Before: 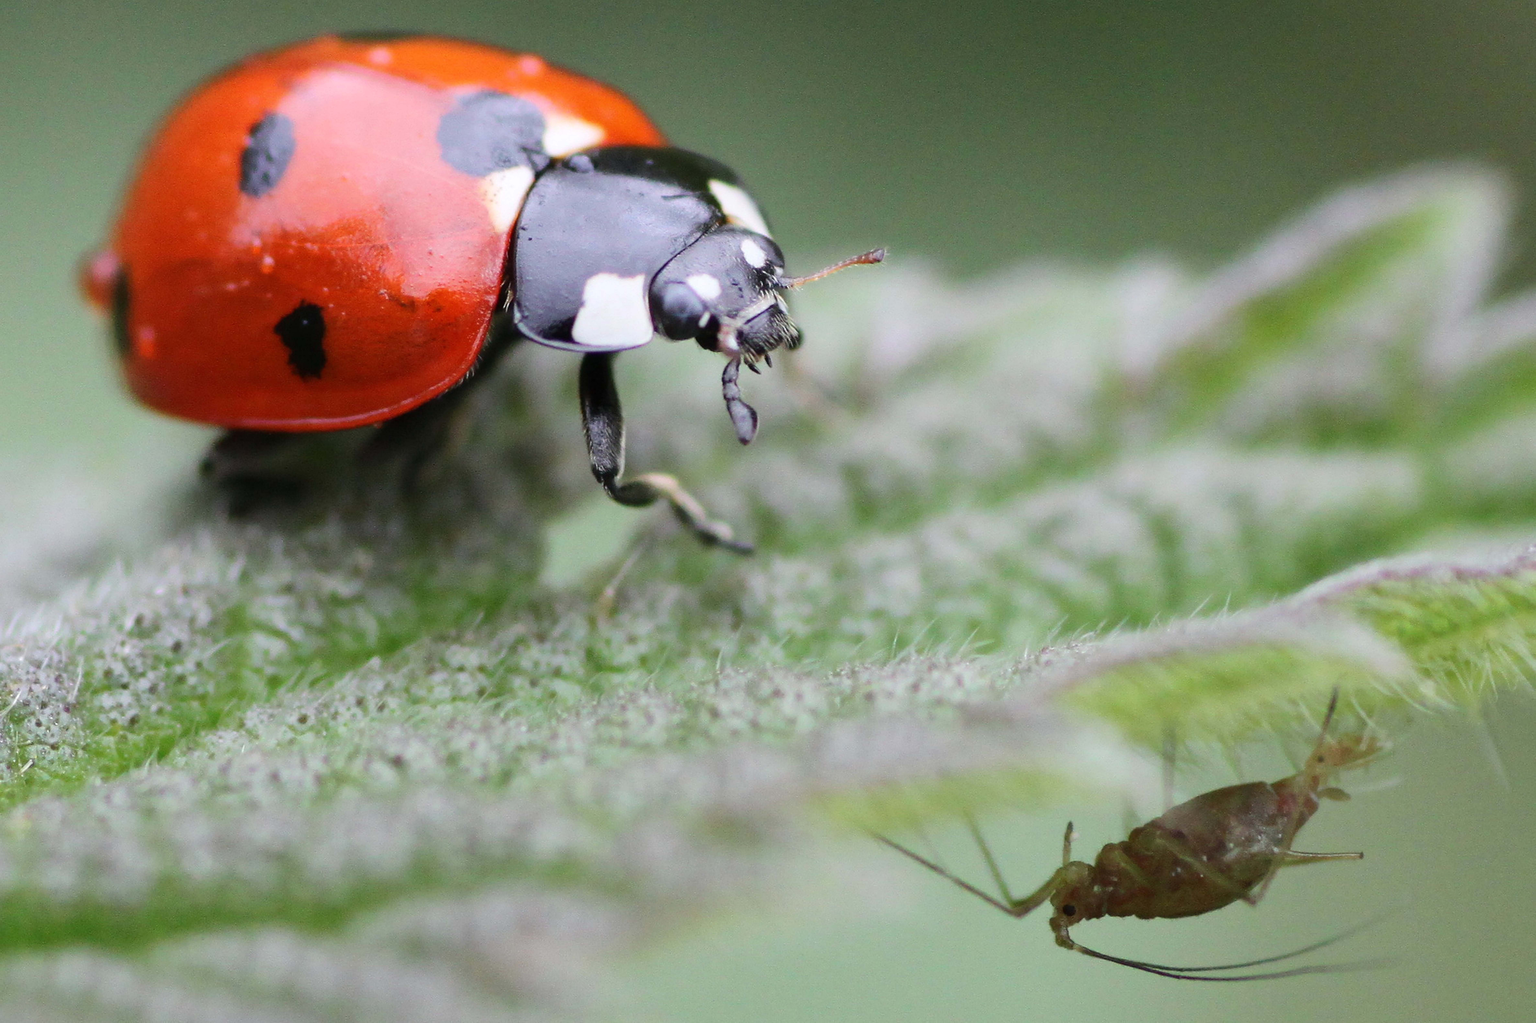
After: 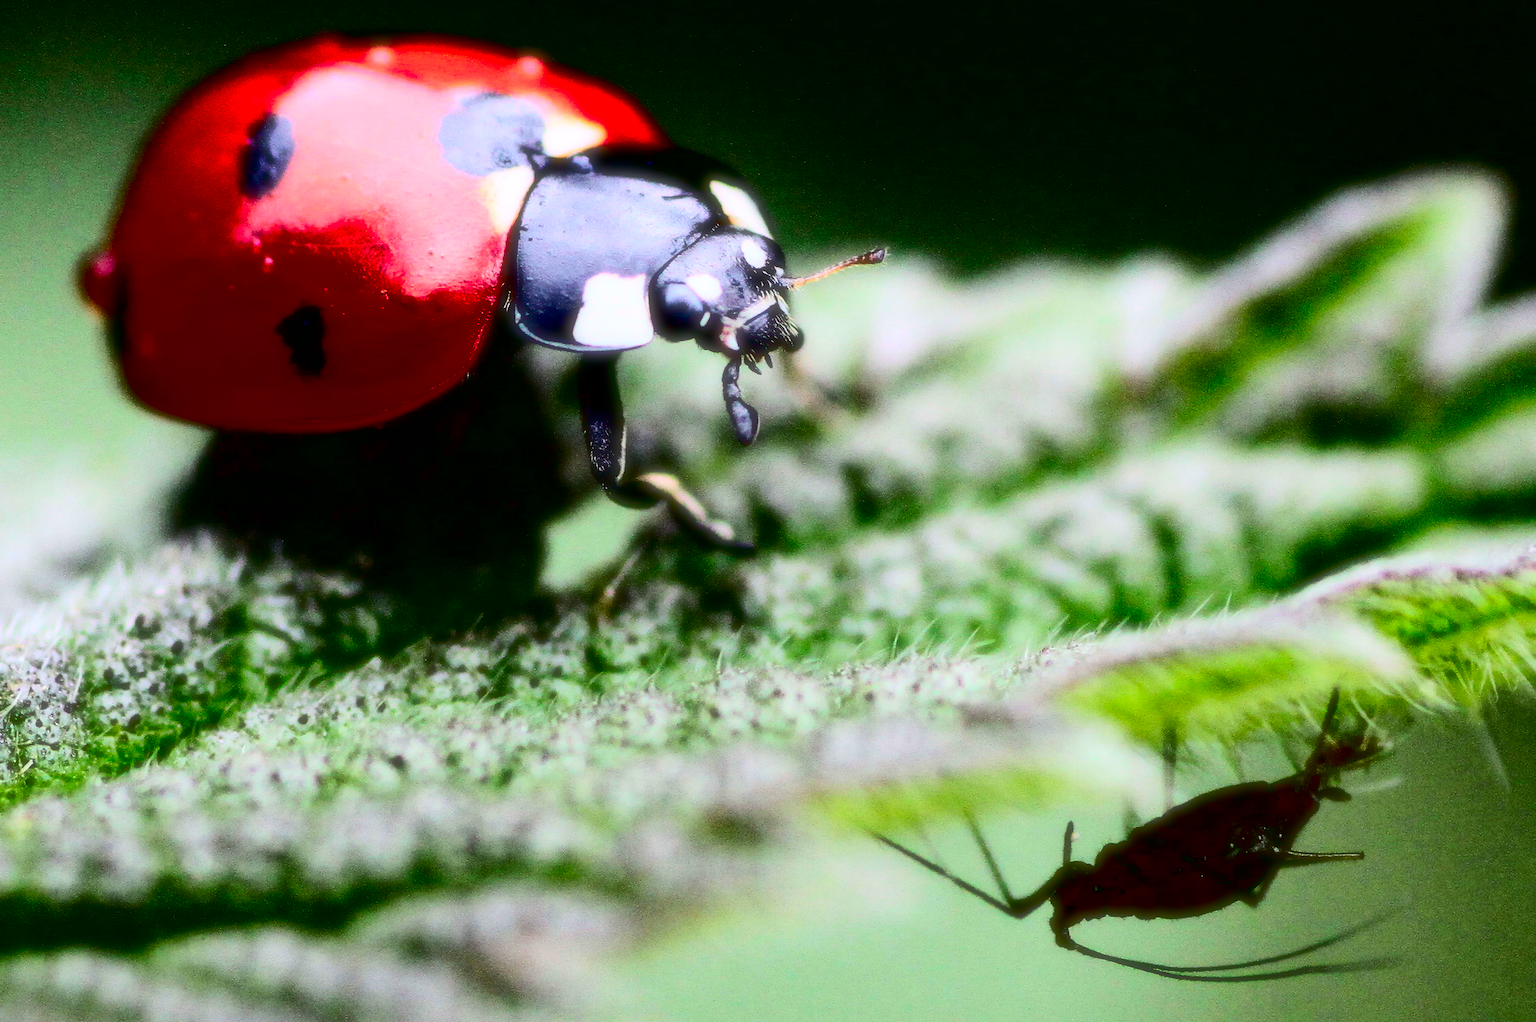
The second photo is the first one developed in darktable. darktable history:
contrast brightness saturation: contrast 0.77, brightness -1, saturation 1
soften: size 19.52%, mix 20.32%
sharpen: amount 0.901
